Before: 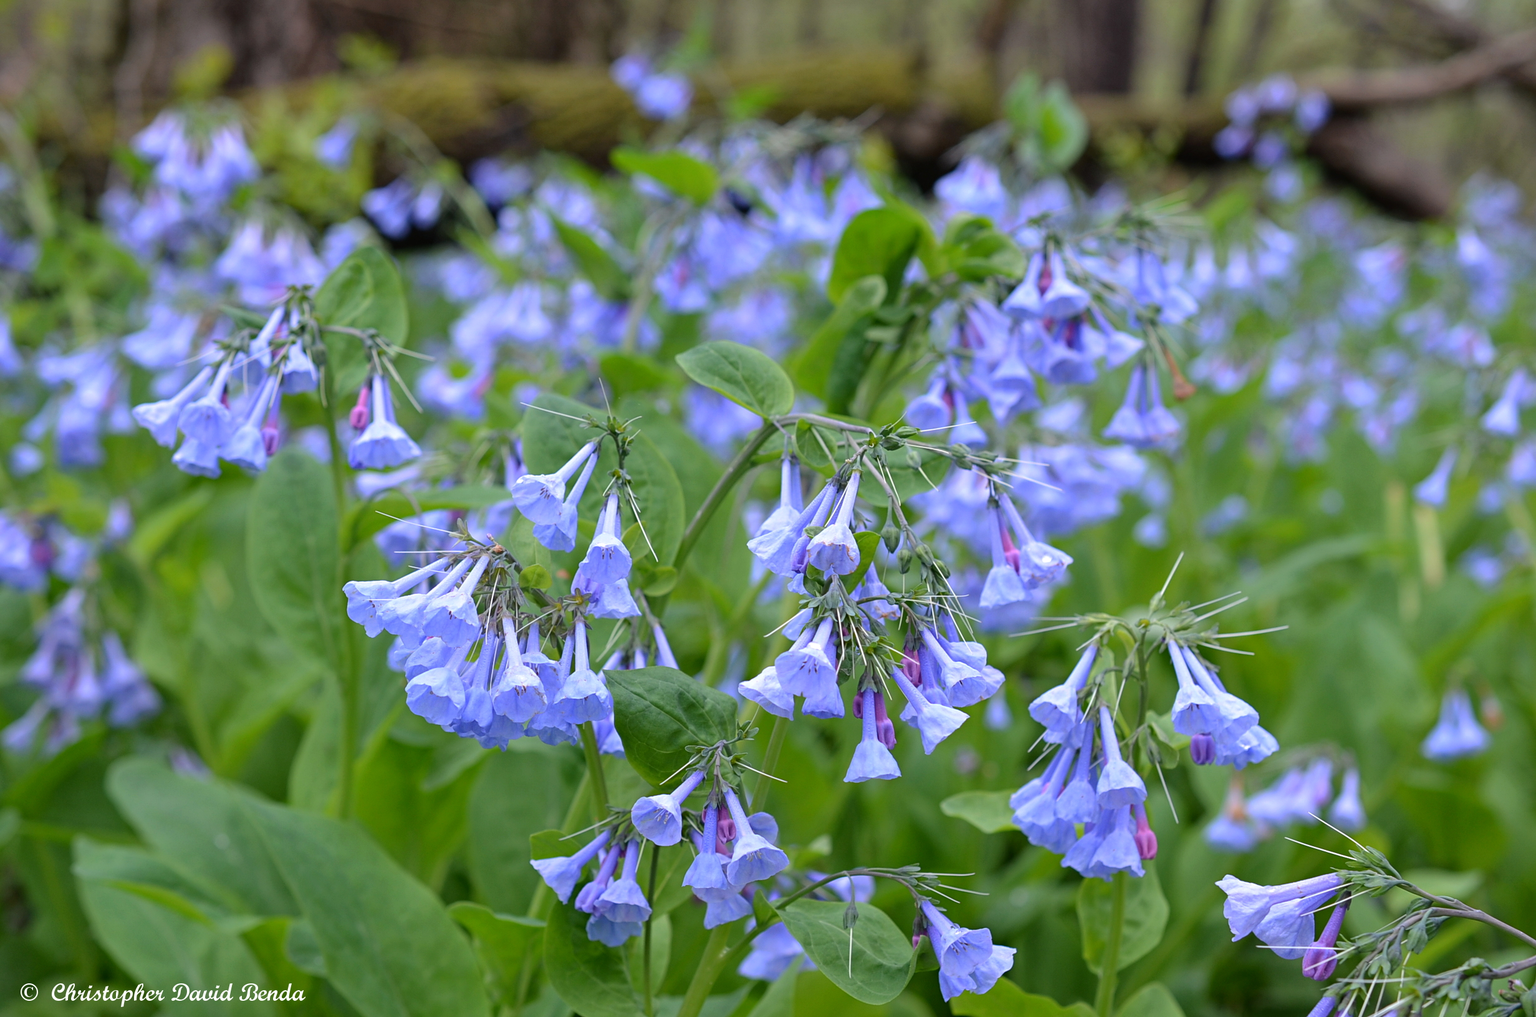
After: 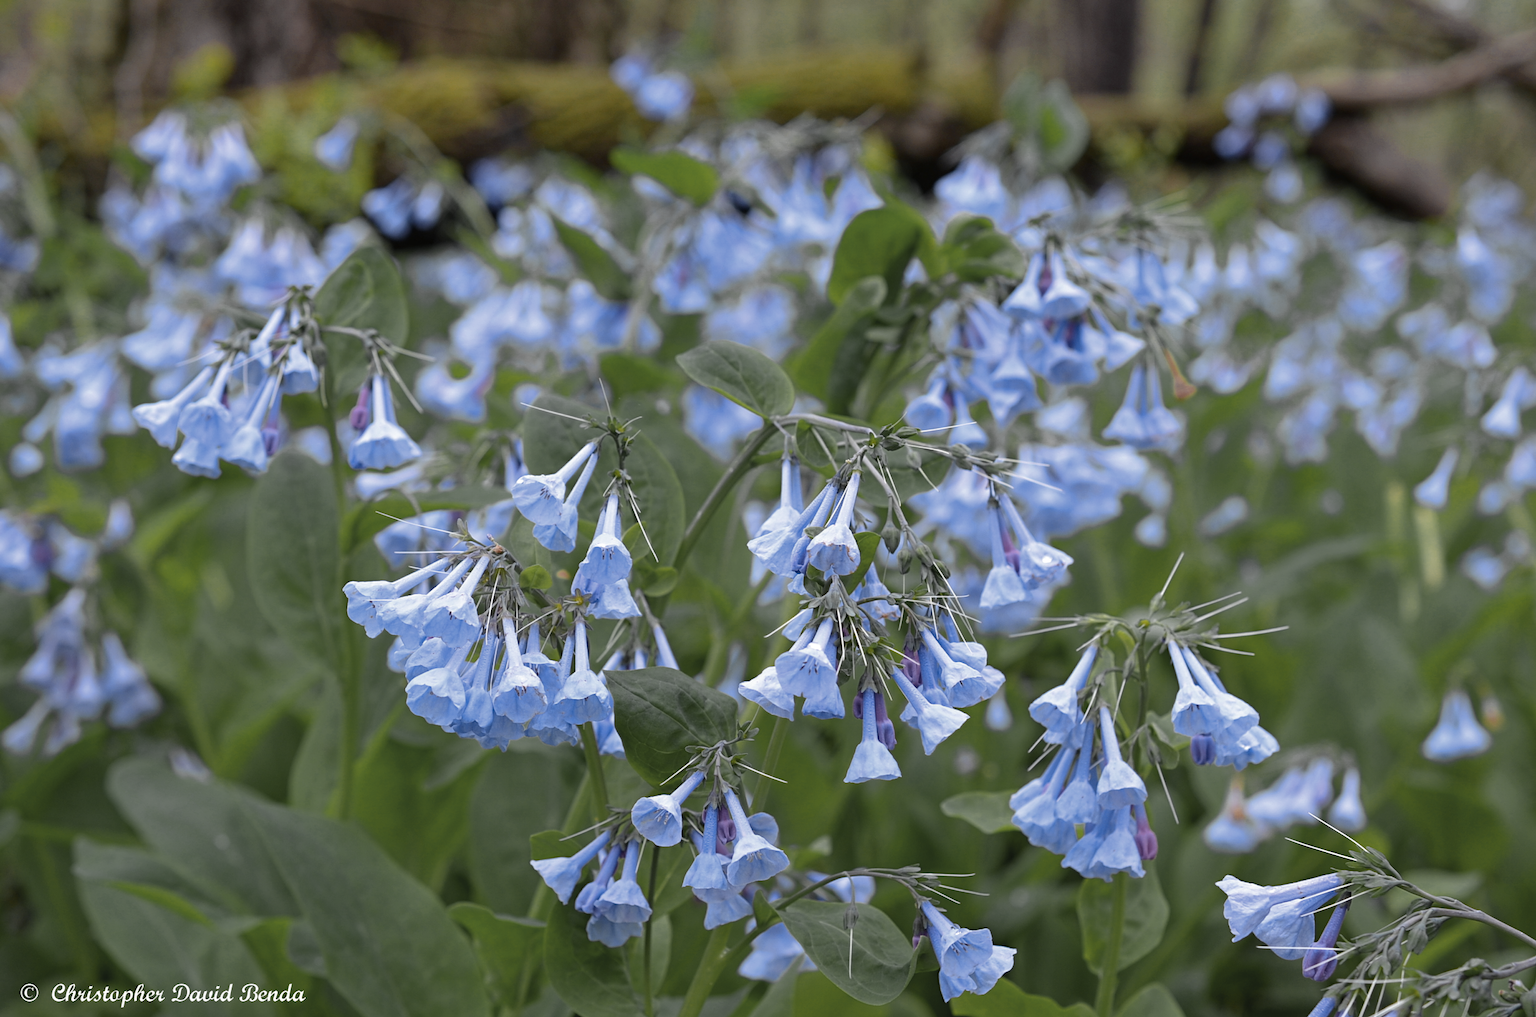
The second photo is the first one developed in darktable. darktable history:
color zones: curves: ch0 [(0.035, 0.242) (0.25, 0.5) (0.384, 0.214) (0.488, 0.255) (0.75, 0.5)]; ch1 [(0.063, 0.379) (0.25, 0.5) (0.354, 0.201) (0.489, 0.085) (0.729, 0.271)]; ch2 [(0.25, 0.5) (0.38, 0.517) (0.442, 0.51) (0.735, 0.456)]
color contrast: green-magenta contrast 0.81
